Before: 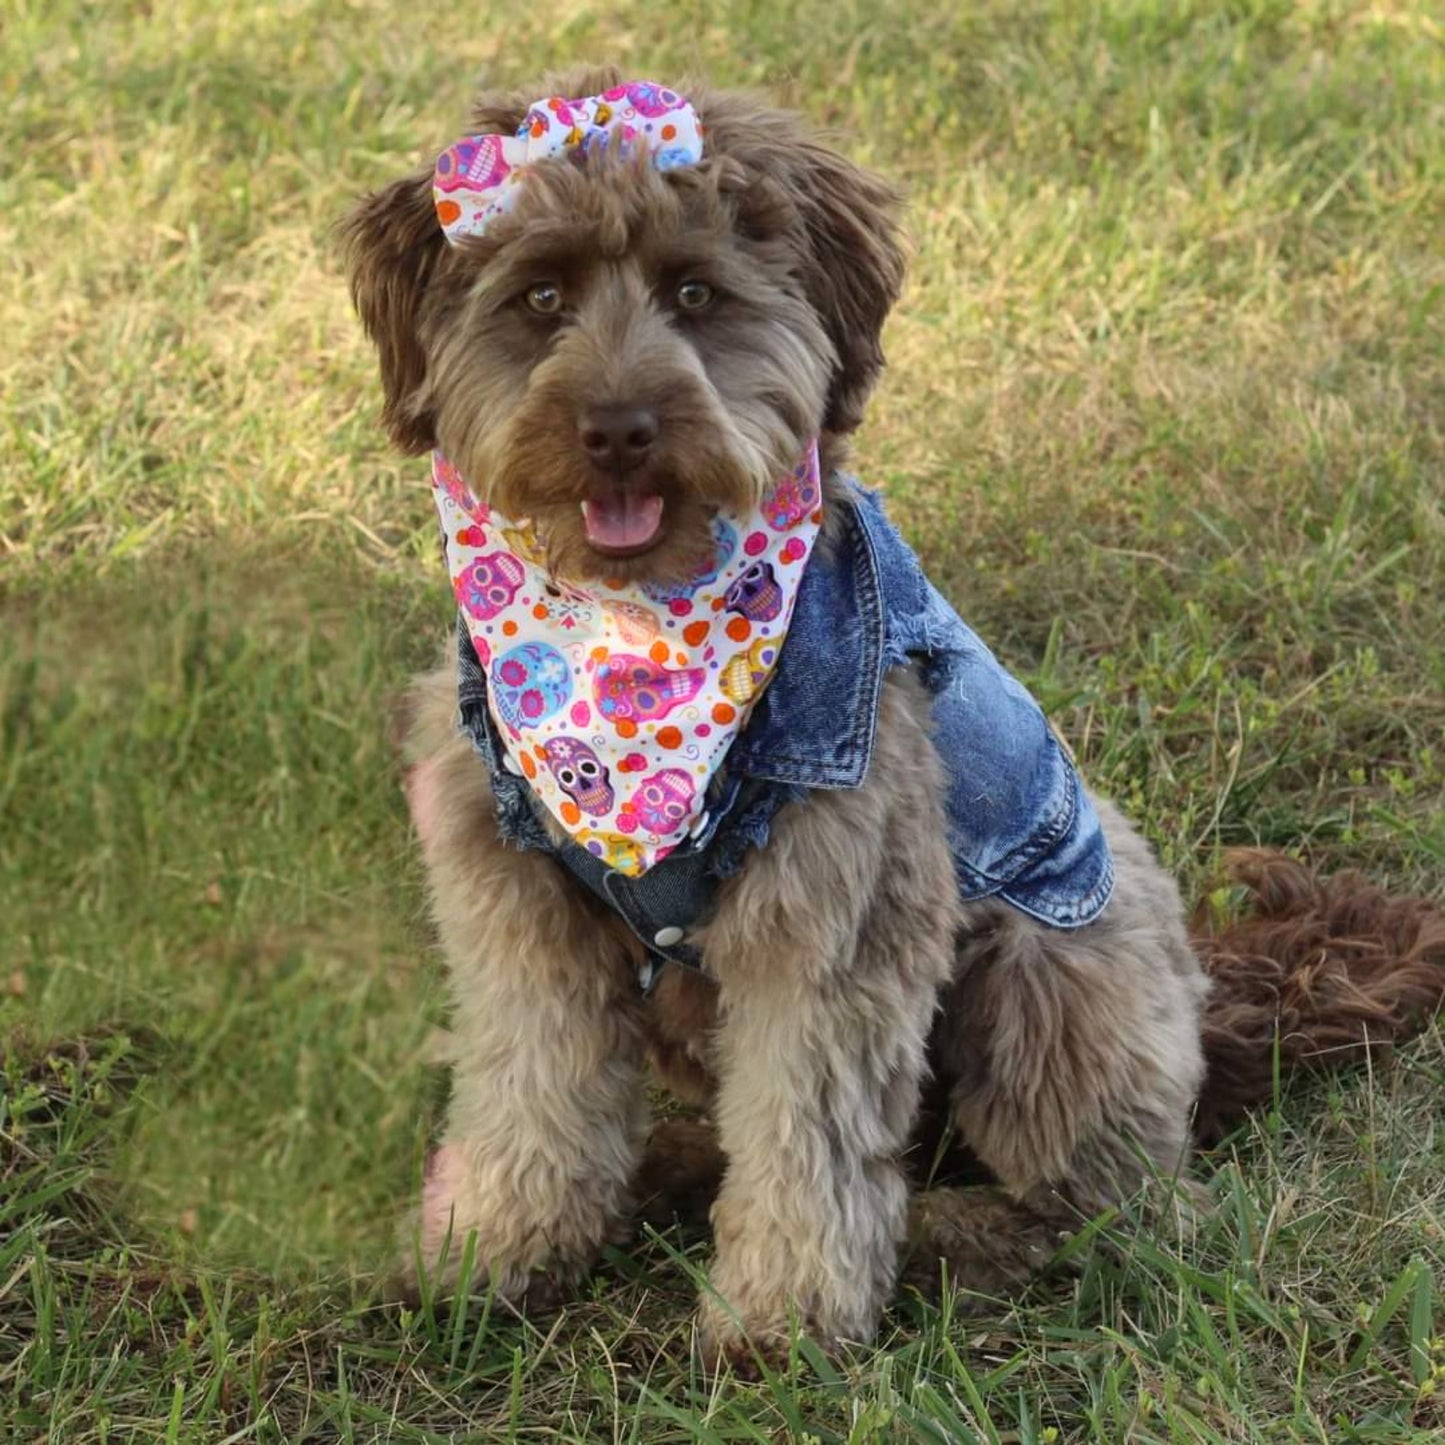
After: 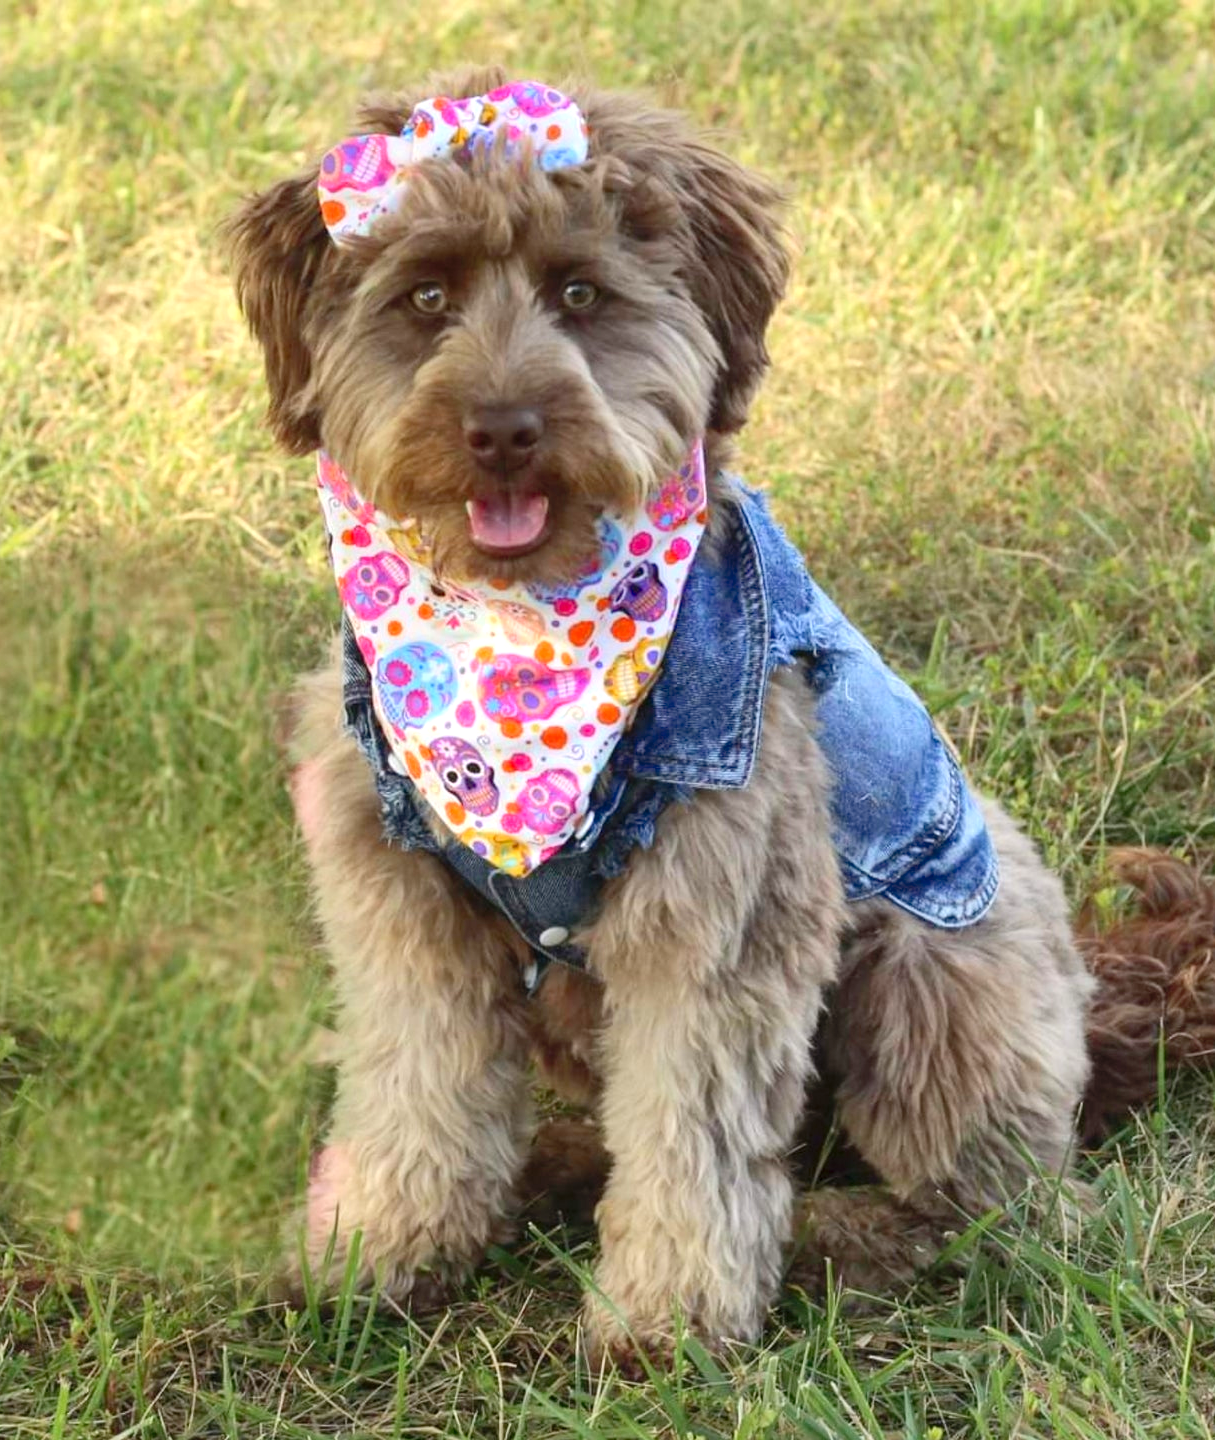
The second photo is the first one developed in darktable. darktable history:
tone equalizer: -8 EV -0.417 EV, -7 EV -0.389 EV, -6 EV -0.333 EV, -5 EV -0.222 EV, -3 EV 0.222 EV, -2 EV 0.333 EV, -1 EV 0.389 EV, +0 EV 0.417 EV, edges refinement/feathering 500, mask exposure compensation -1.57 EV, preserve details no
crop: left 8.026%, right 7.374%
levels: levels [0, 0.43, 0.984]
